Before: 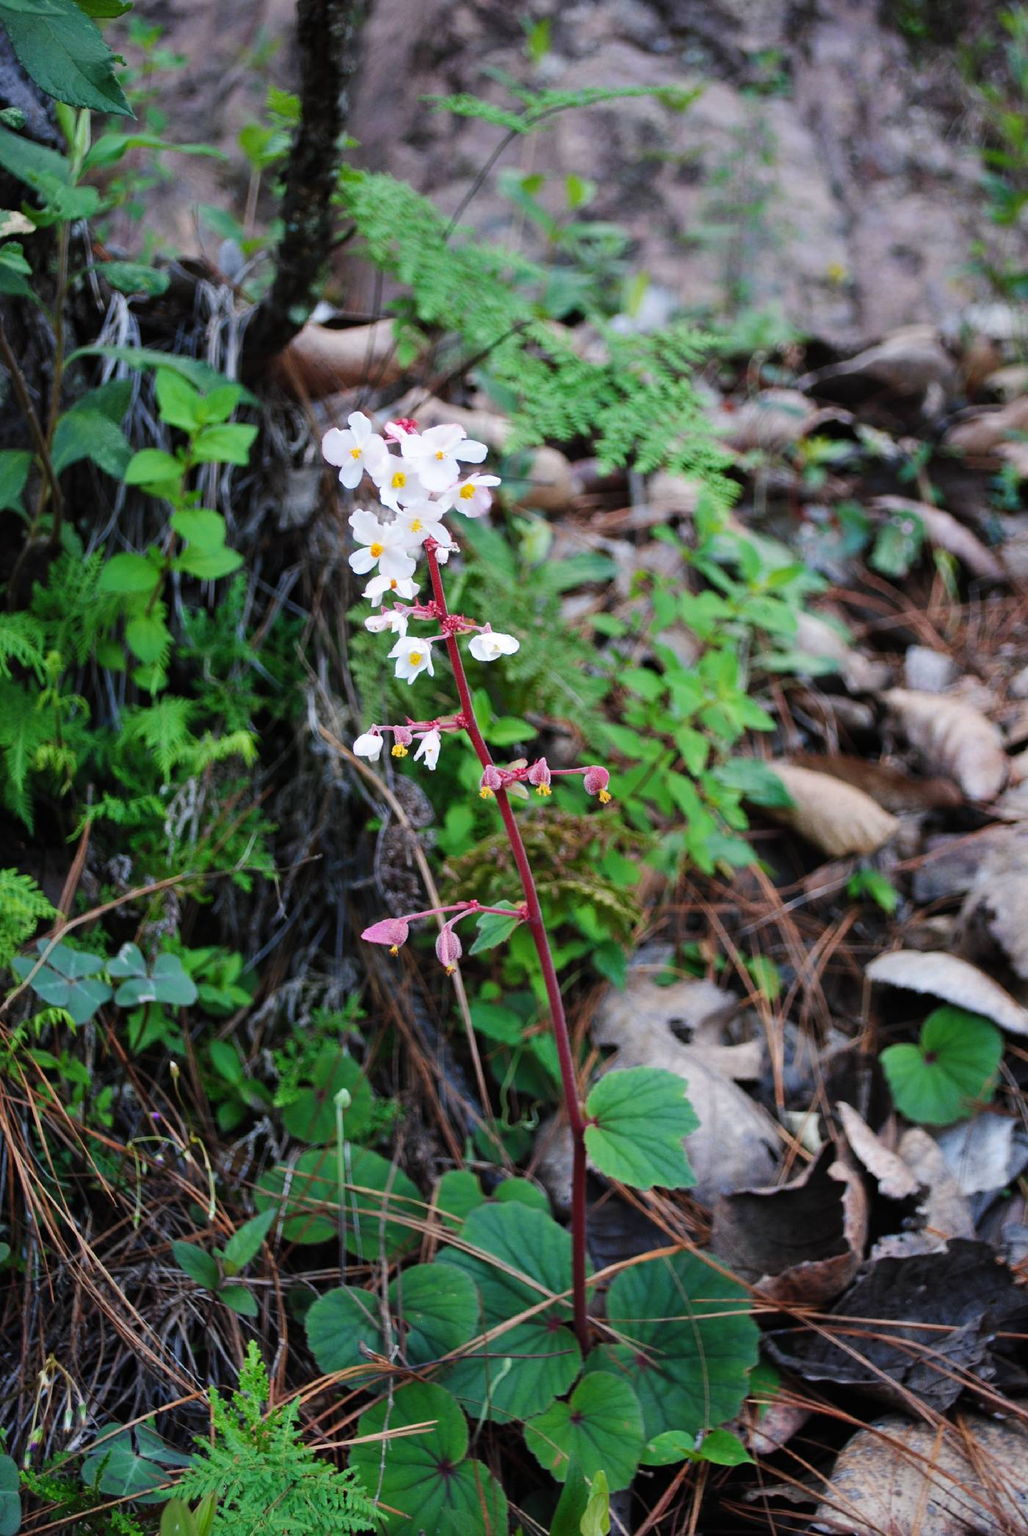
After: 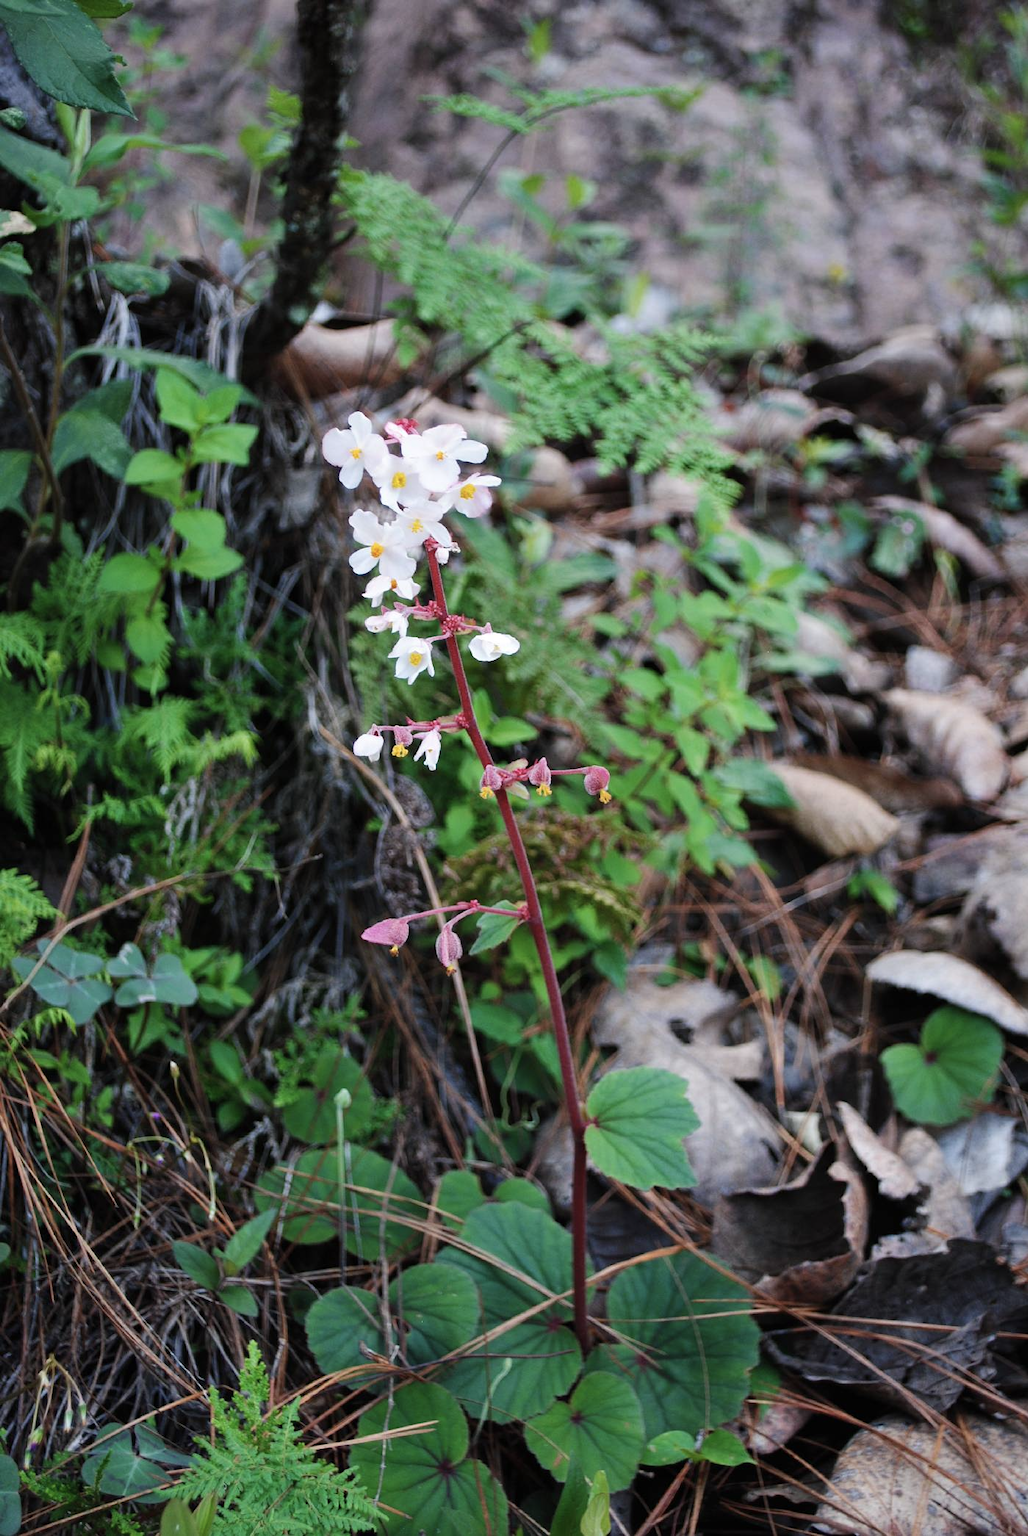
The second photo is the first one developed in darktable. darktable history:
contrast brightness saturation: saturation -0.177
